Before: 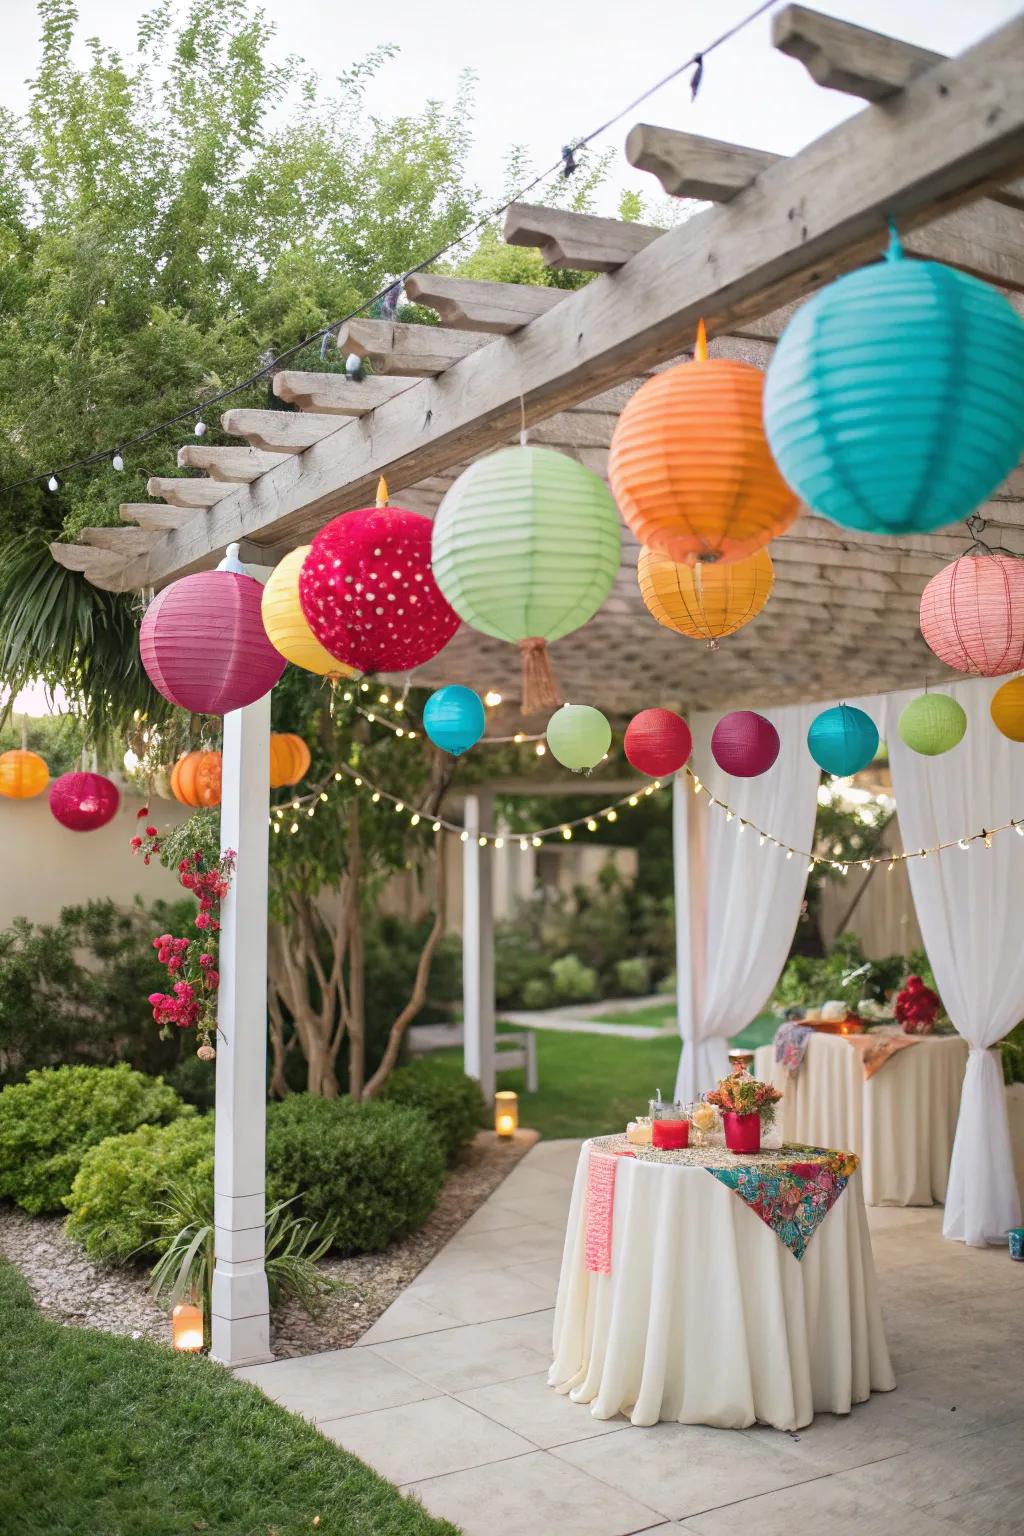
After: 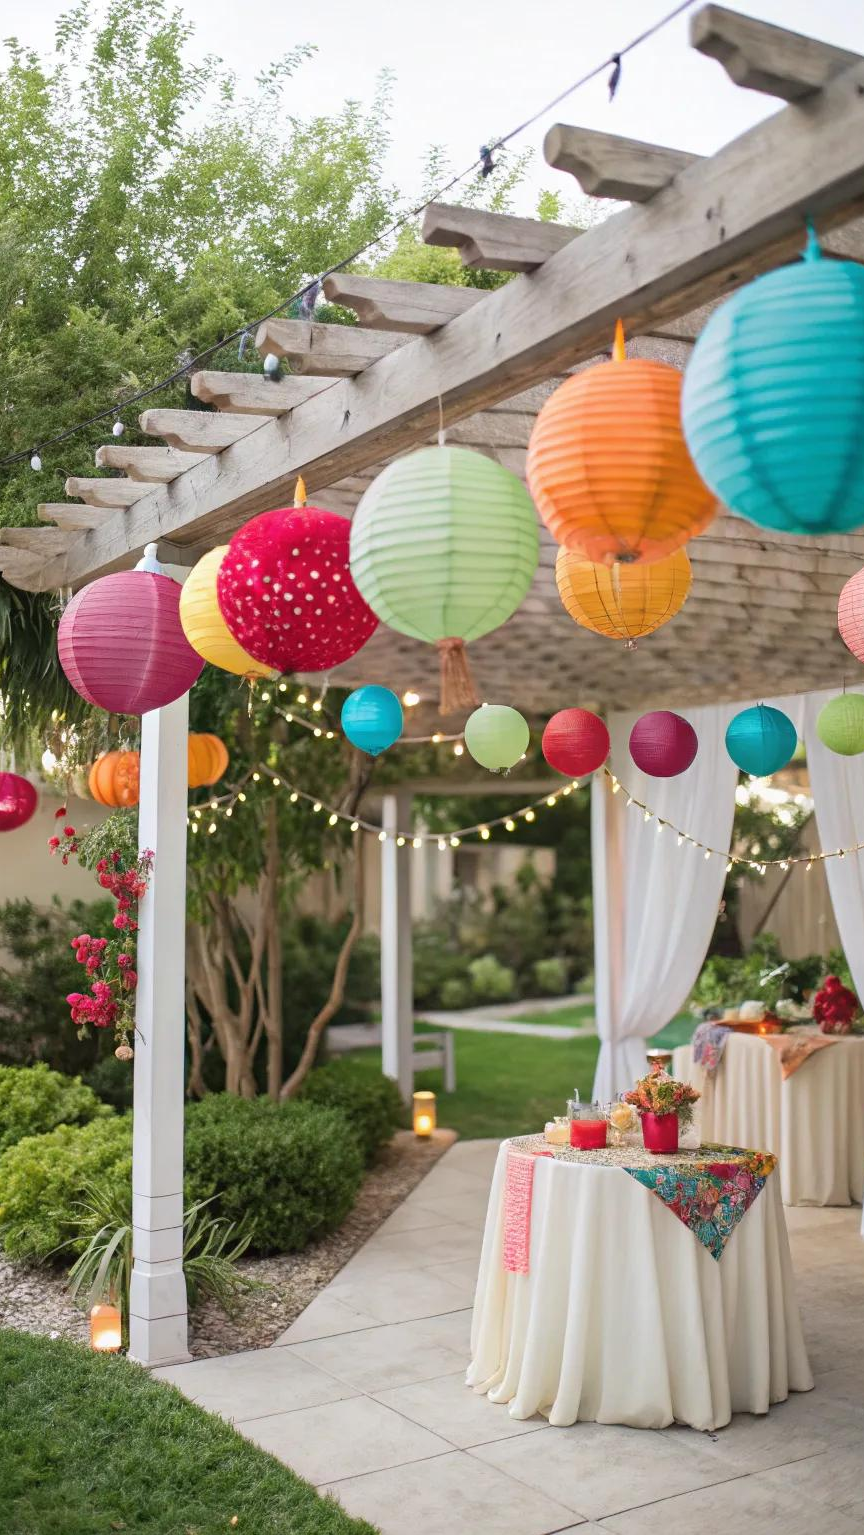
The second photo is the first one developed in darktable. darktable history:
crop: left 8.064%, right 7.484%
